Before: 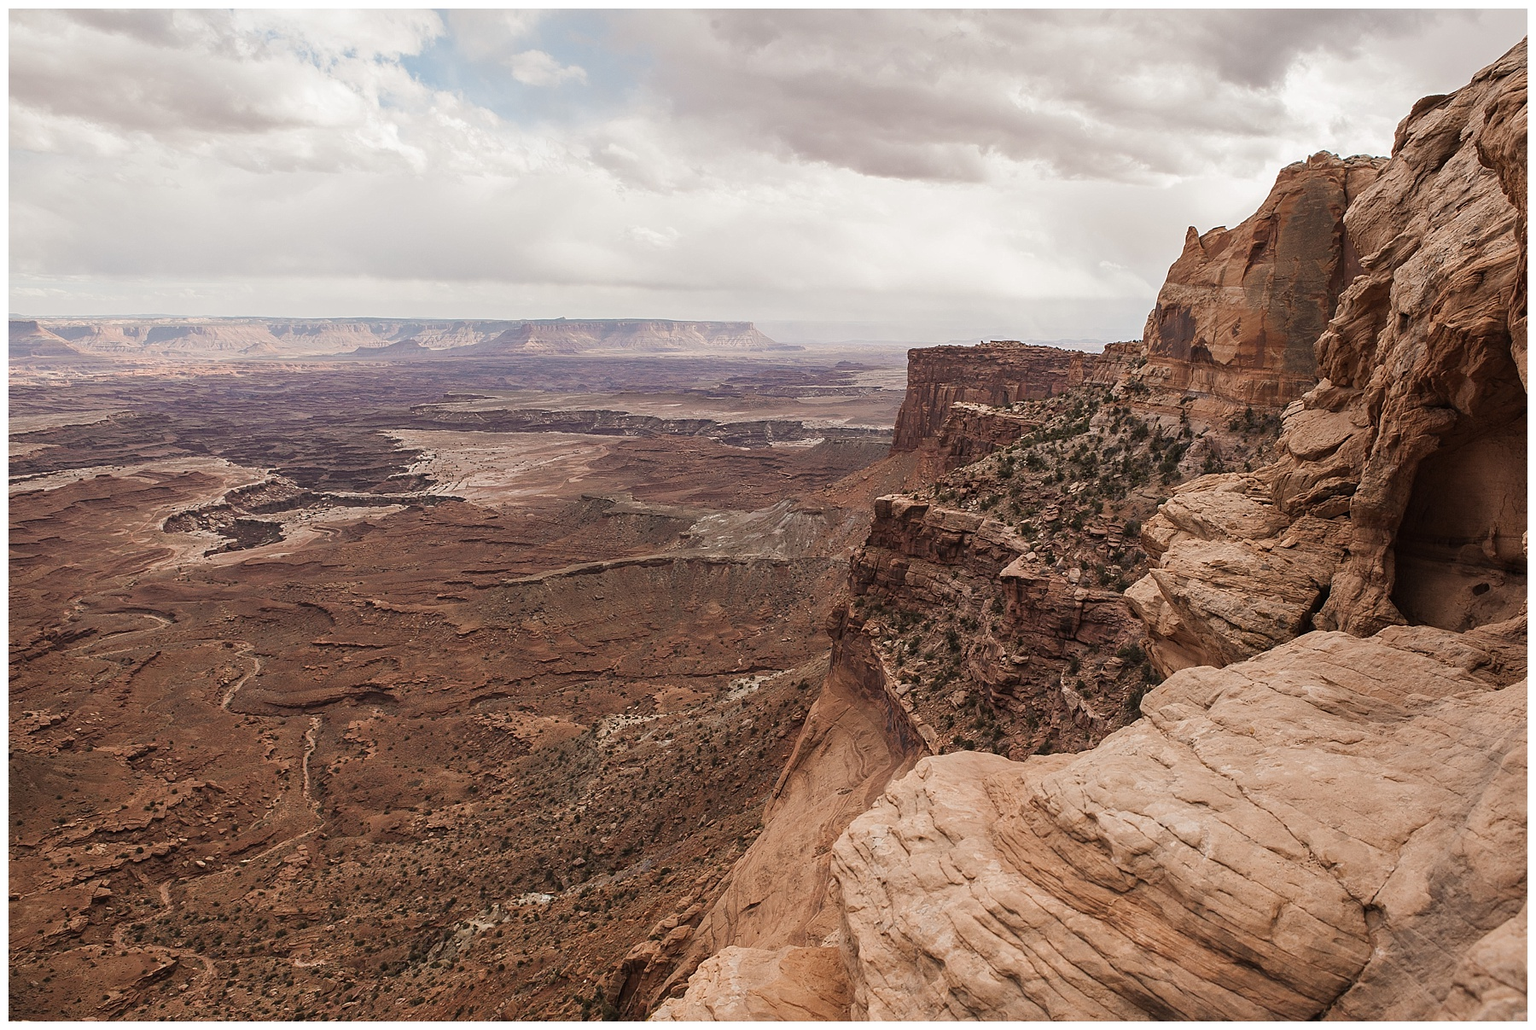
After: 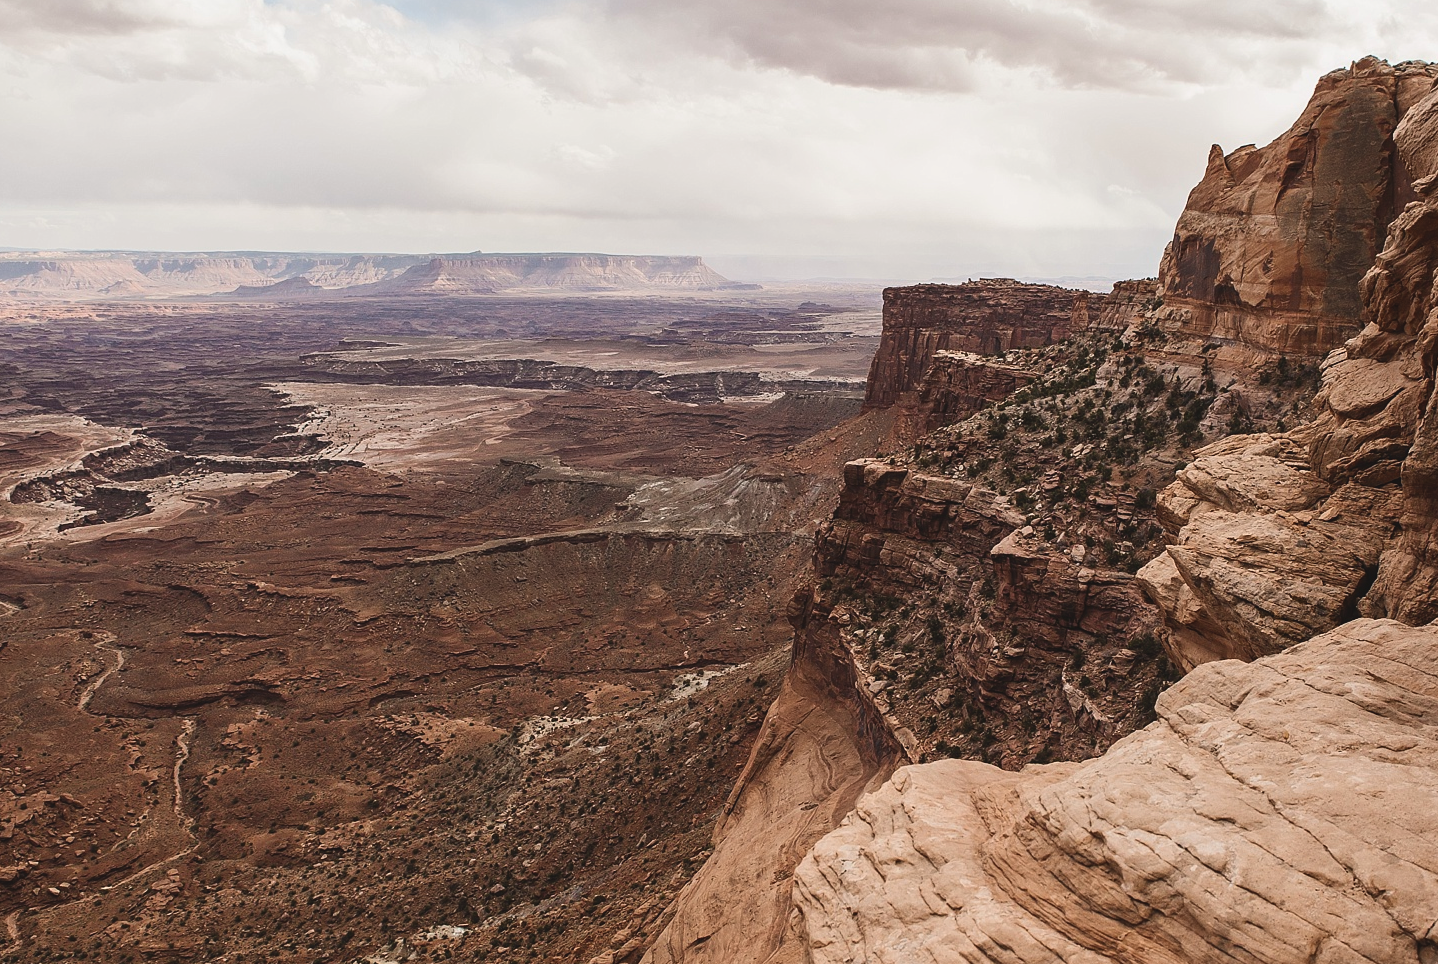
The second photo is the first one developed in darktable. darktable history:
crop and rotate: left 10.071%, top 10.071%, right 10.02%, bottom 10.02%
exposure: black level correction -0.014, exposure -0.193 EV, compensate highlight preservation false
contrast brightness saturation: contrast 0.22
color balance rgb: perceptual saturation grading › global saturation 10%, global vibrance 10%
